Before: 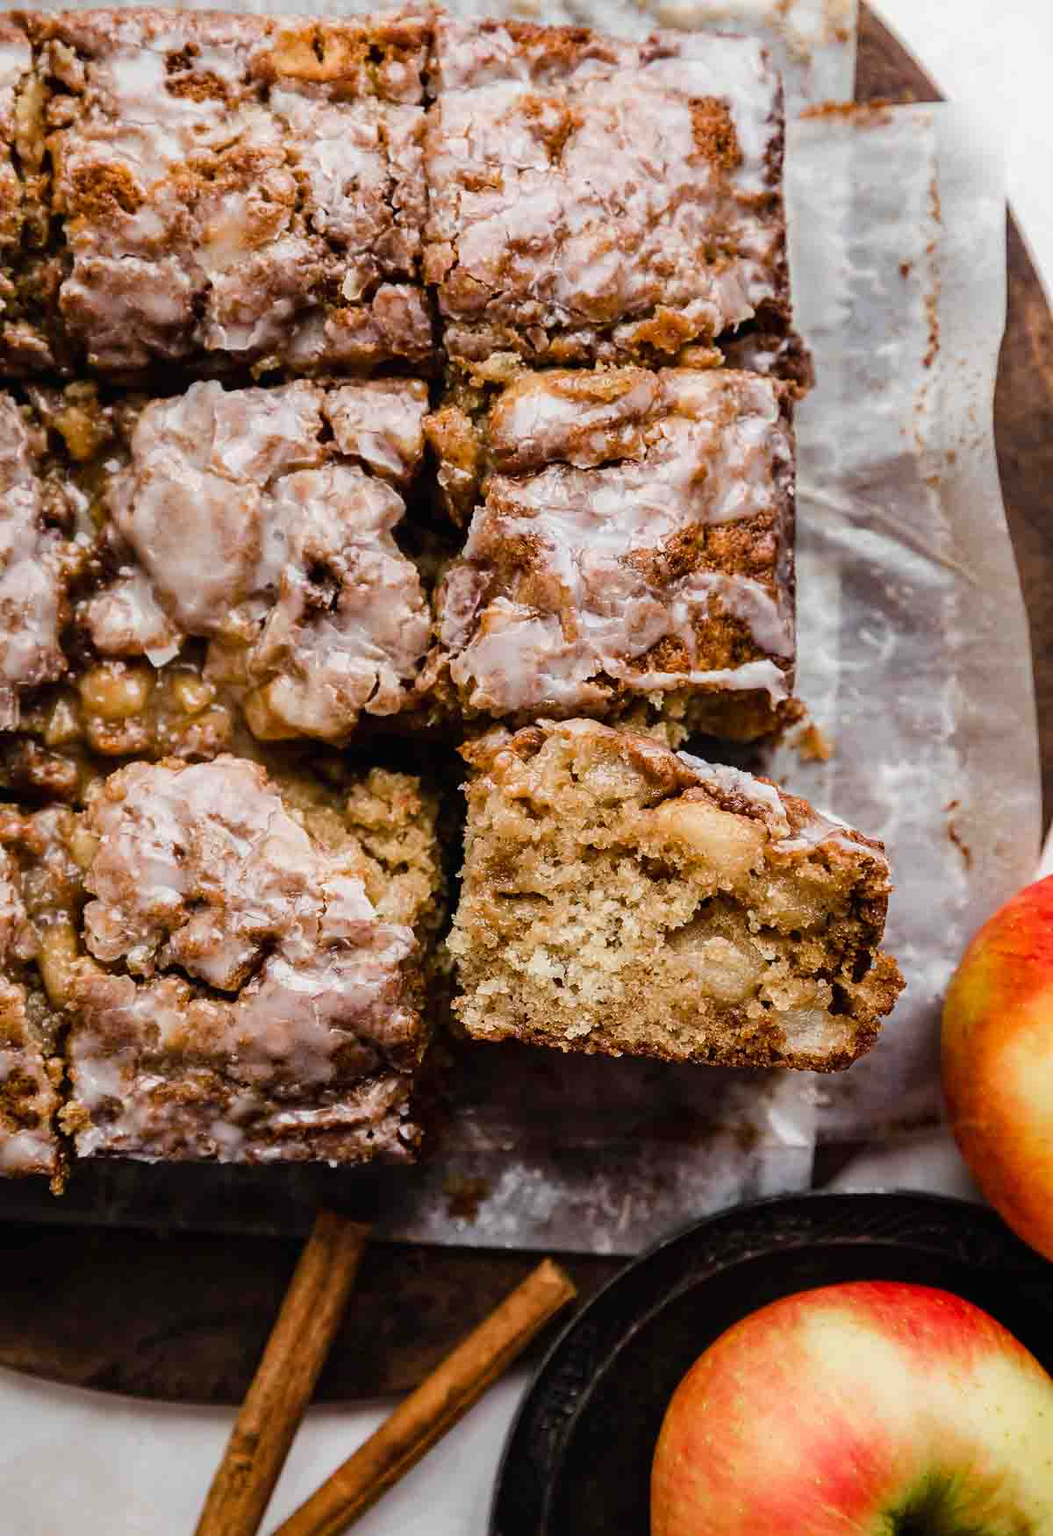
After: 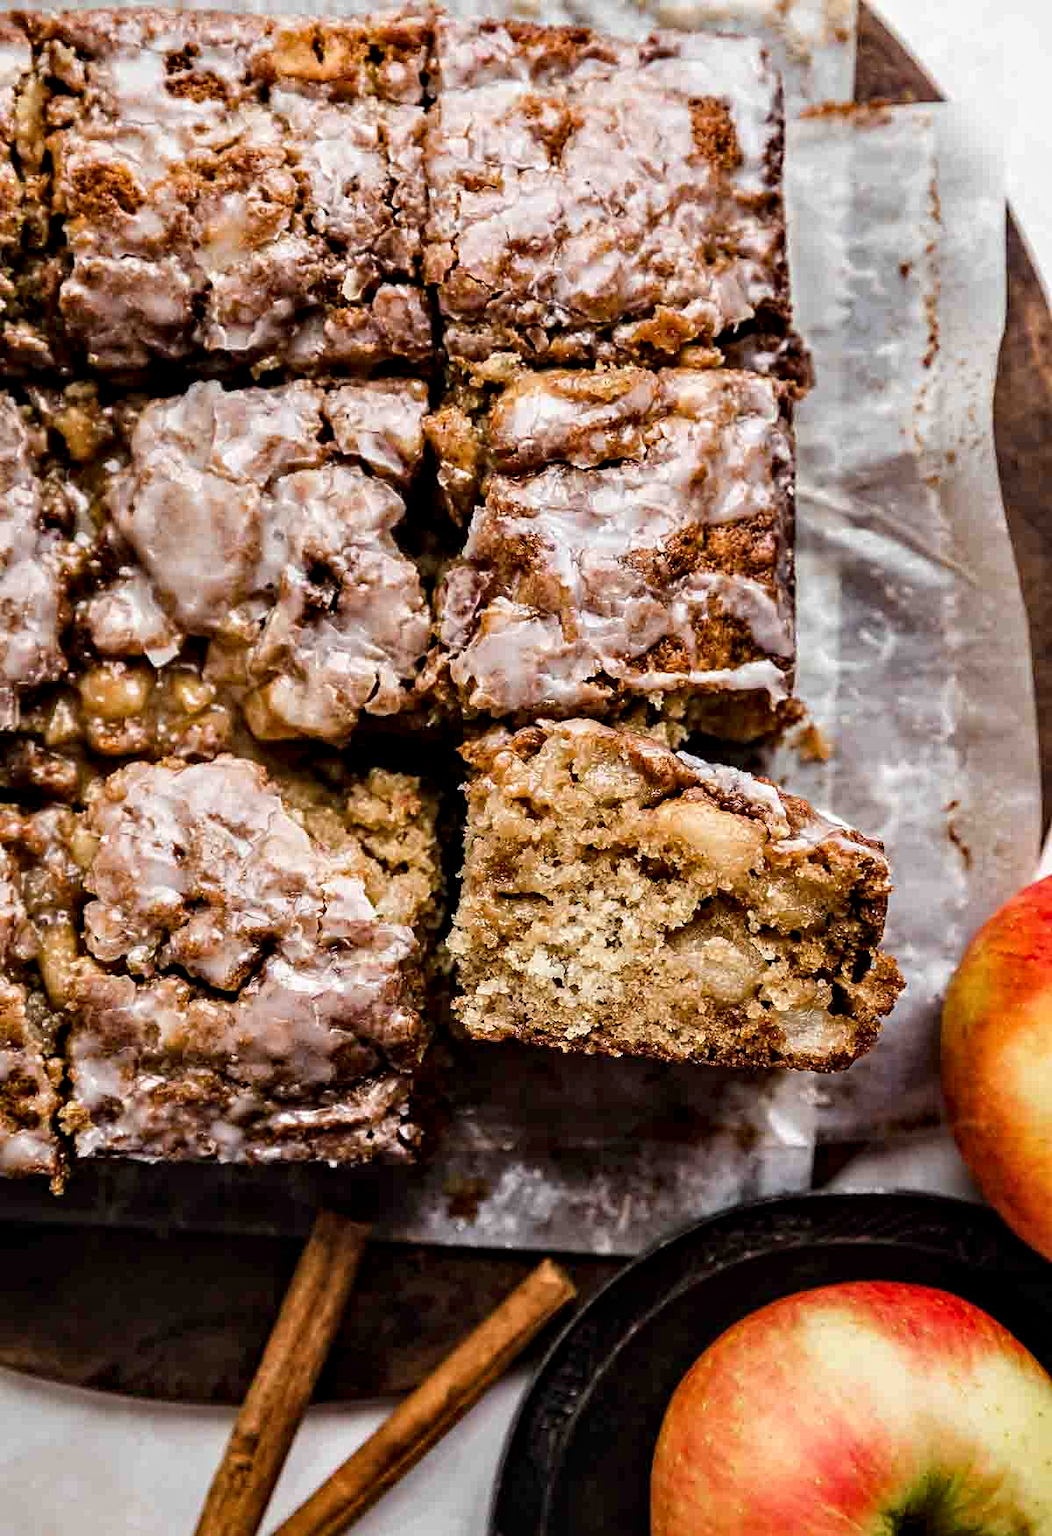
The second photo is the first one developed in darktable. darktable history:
contrast equalizer: octaves 7, y [[0.51, 0.537, 0.559, 0.574, 0.599, 0.618], [0.5 ×6], [0.5 ×6], [0 ×6], [0 ×6]]
